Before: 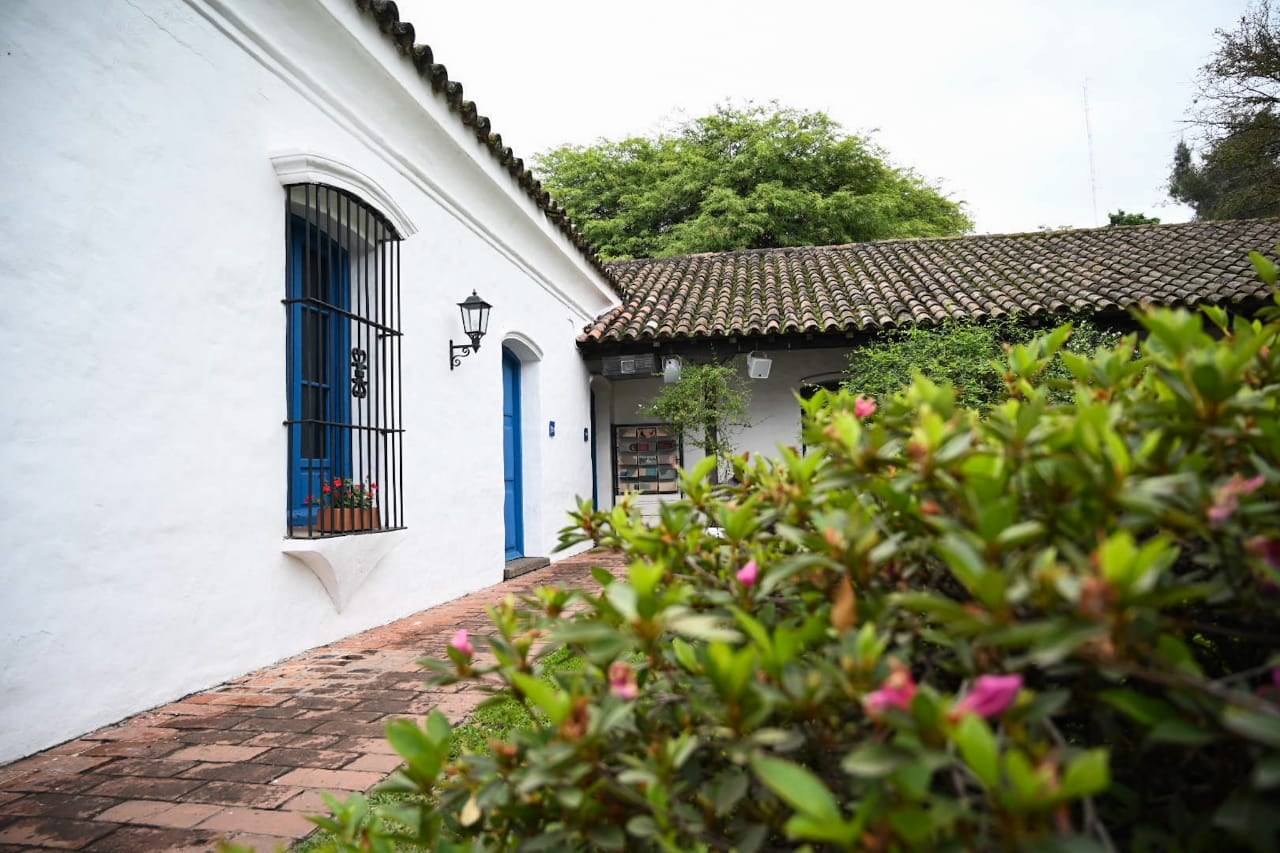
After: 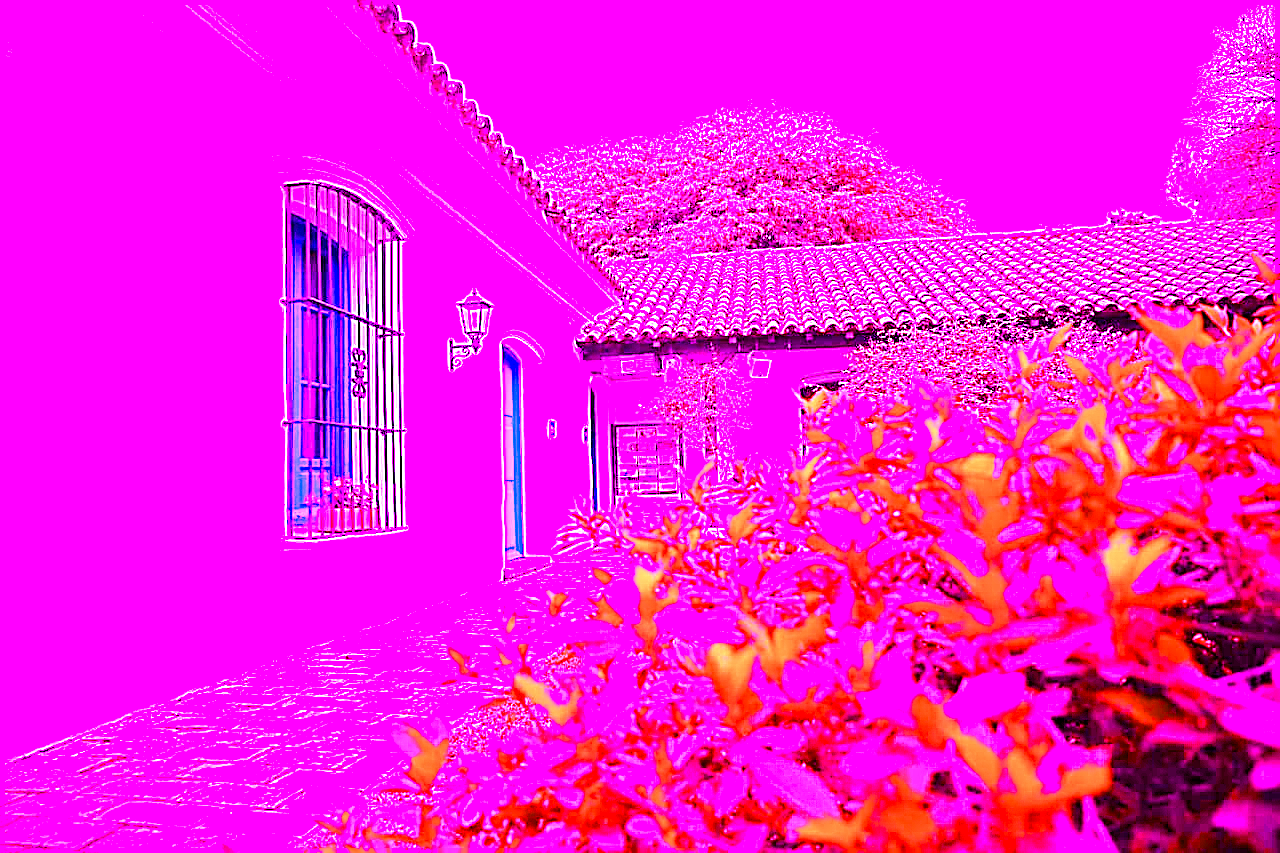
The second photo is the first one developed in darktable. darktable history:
exposure: exposure -0.153 EV, compensate highlight preservation false
color balance rgb: perceptual saturation grading › global saturation 35%, perceptual saturation grading › highlights -30%, perceptual saturation grading › shadows 35%, perceptual brilliance grading › global brilliance 3%, perceptual brilliance grading › highlights -3%, perceptual brilliance grading › shadows 3%
white balance: red 8, blue 8
sharpen: on, module defaults
